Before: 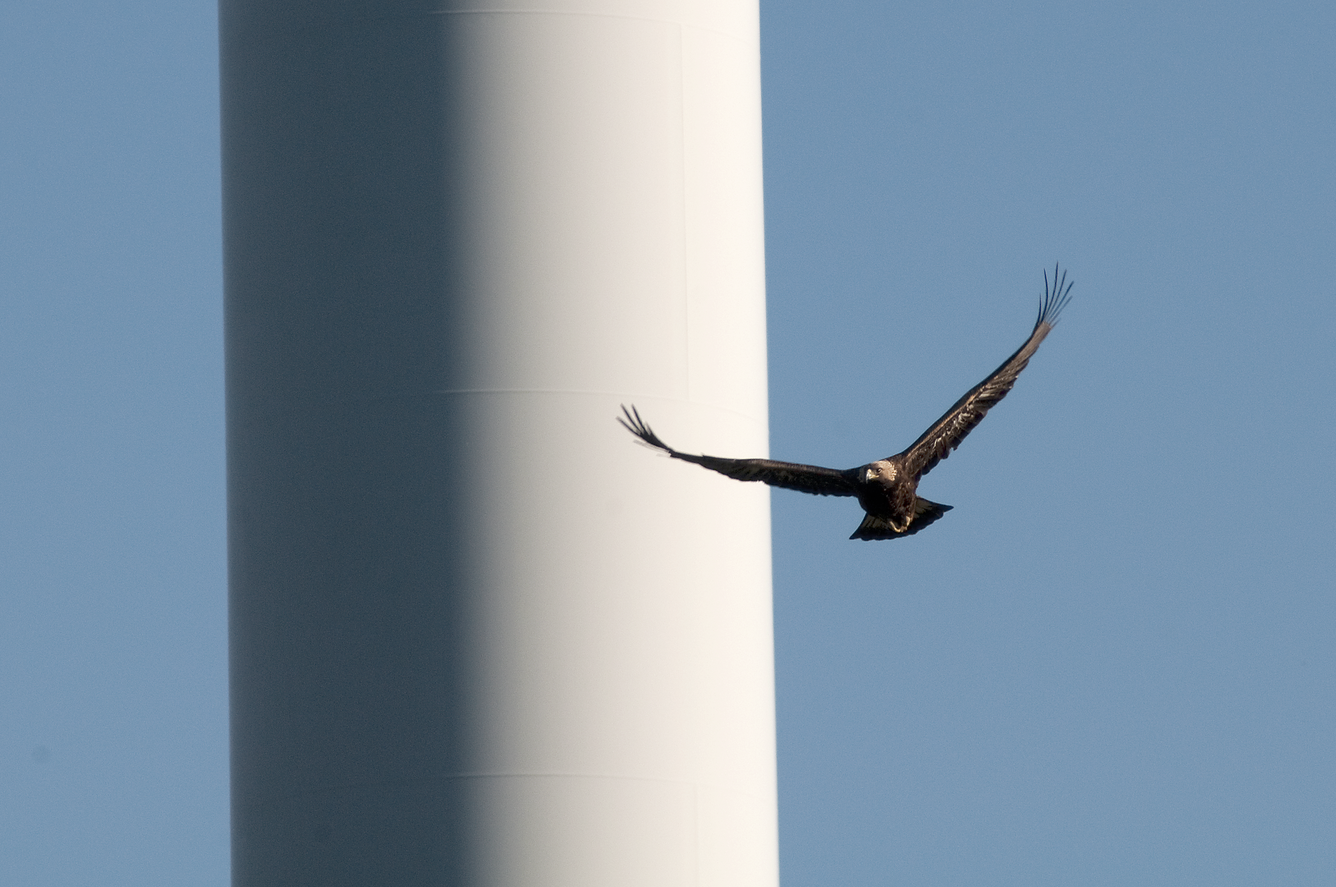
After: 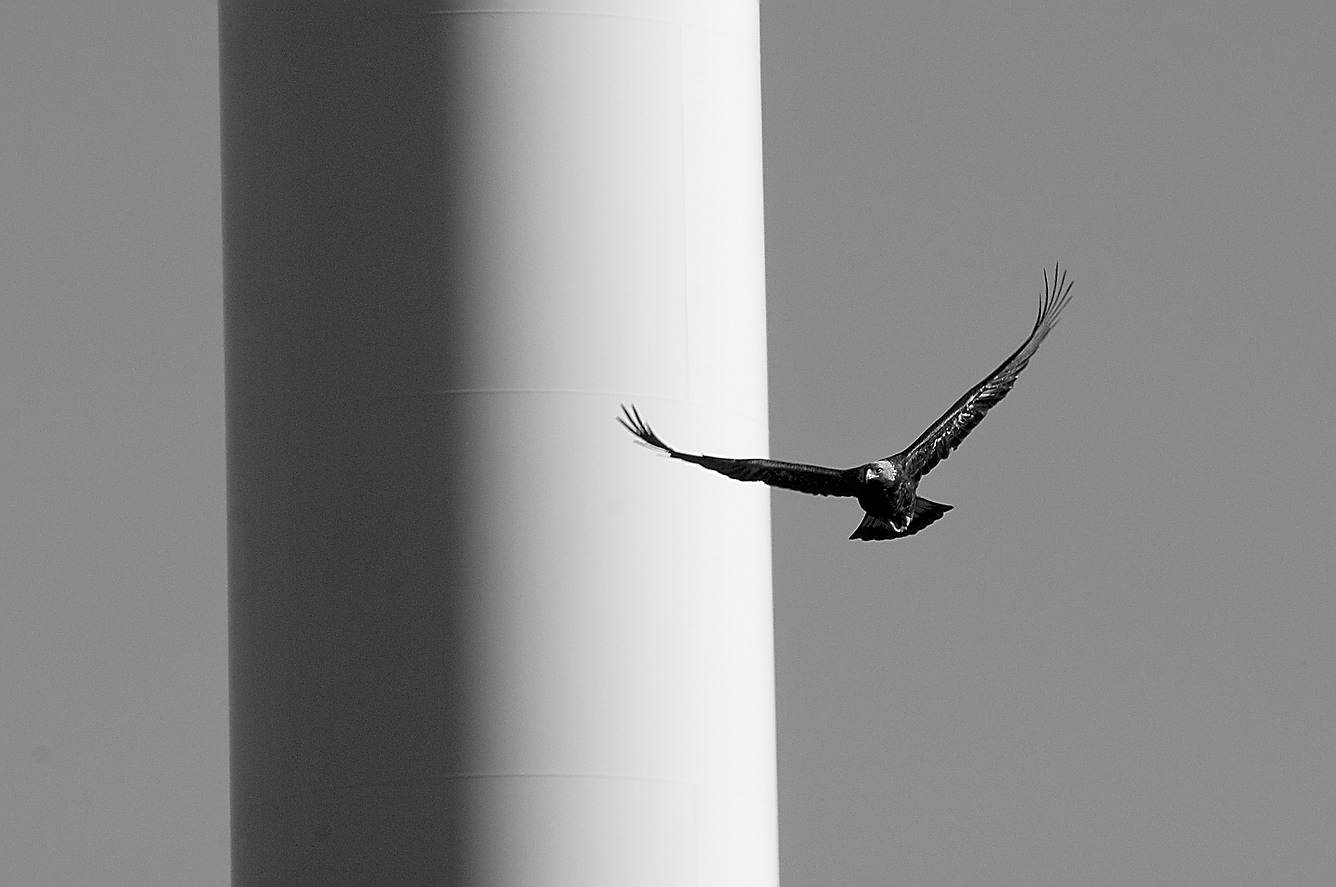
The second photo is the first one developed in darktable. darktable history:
monochrome: a -6.99, b 35.61, size 1.4
sharpen: radius 1.4, amount 1.25, threshold 0.7
